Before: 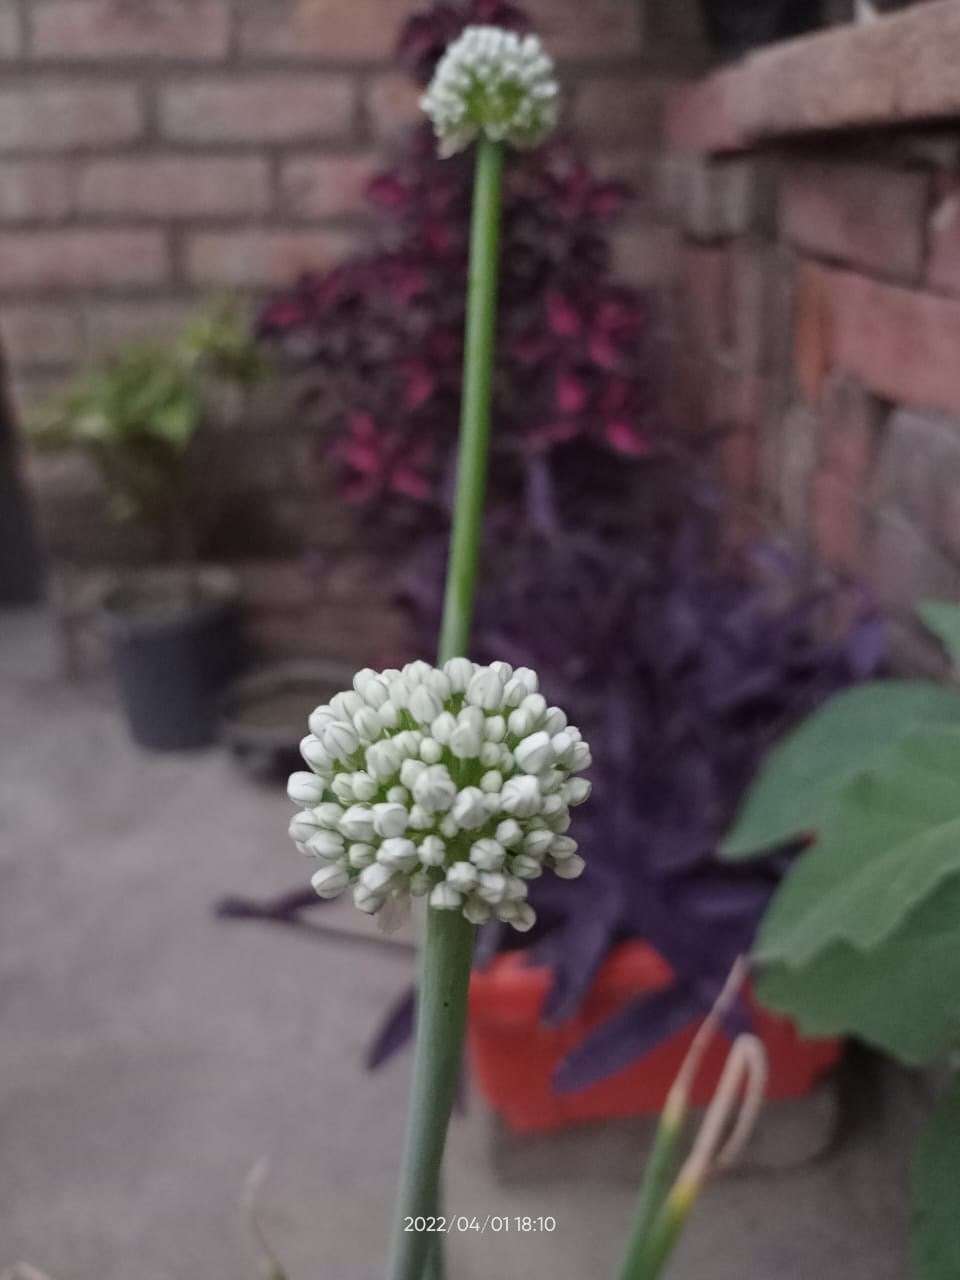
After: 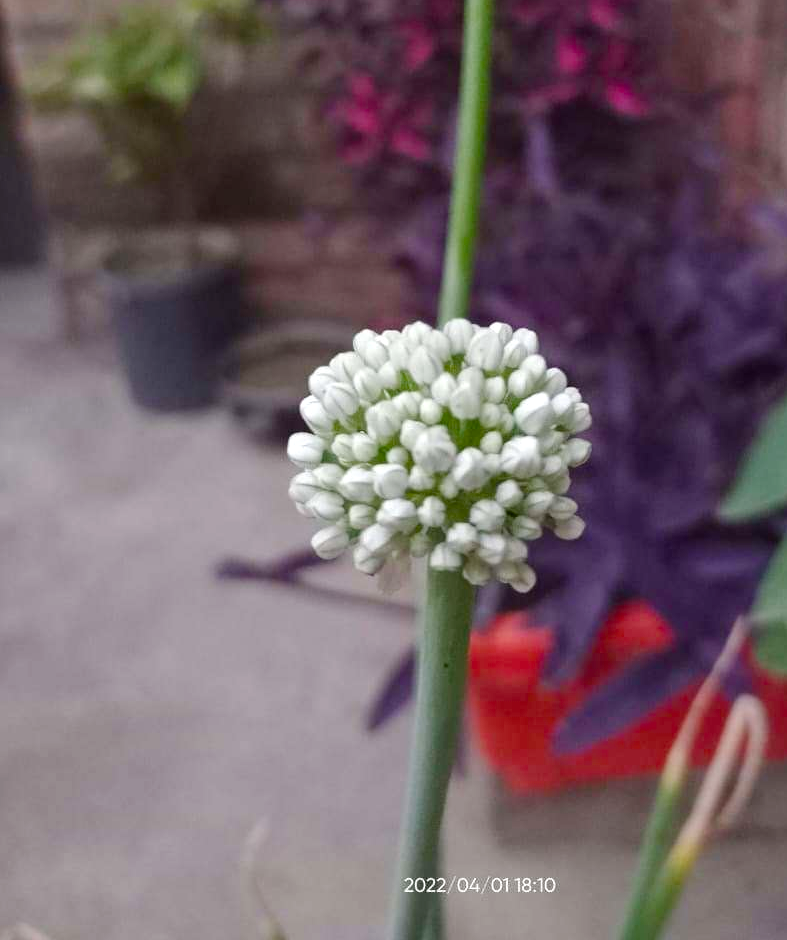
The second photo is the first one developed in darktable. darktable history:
crop: top 26.531%, right 17.959%
color balance rgb: perceptual saturation grading › global saturation 20%, perceptual saturation grading › highlights -50%, perceptual saturation grading › shadows 30%, perceptual brilliance grading › global brilliance 10%, perceptual brilliance grading › shadows 15%
